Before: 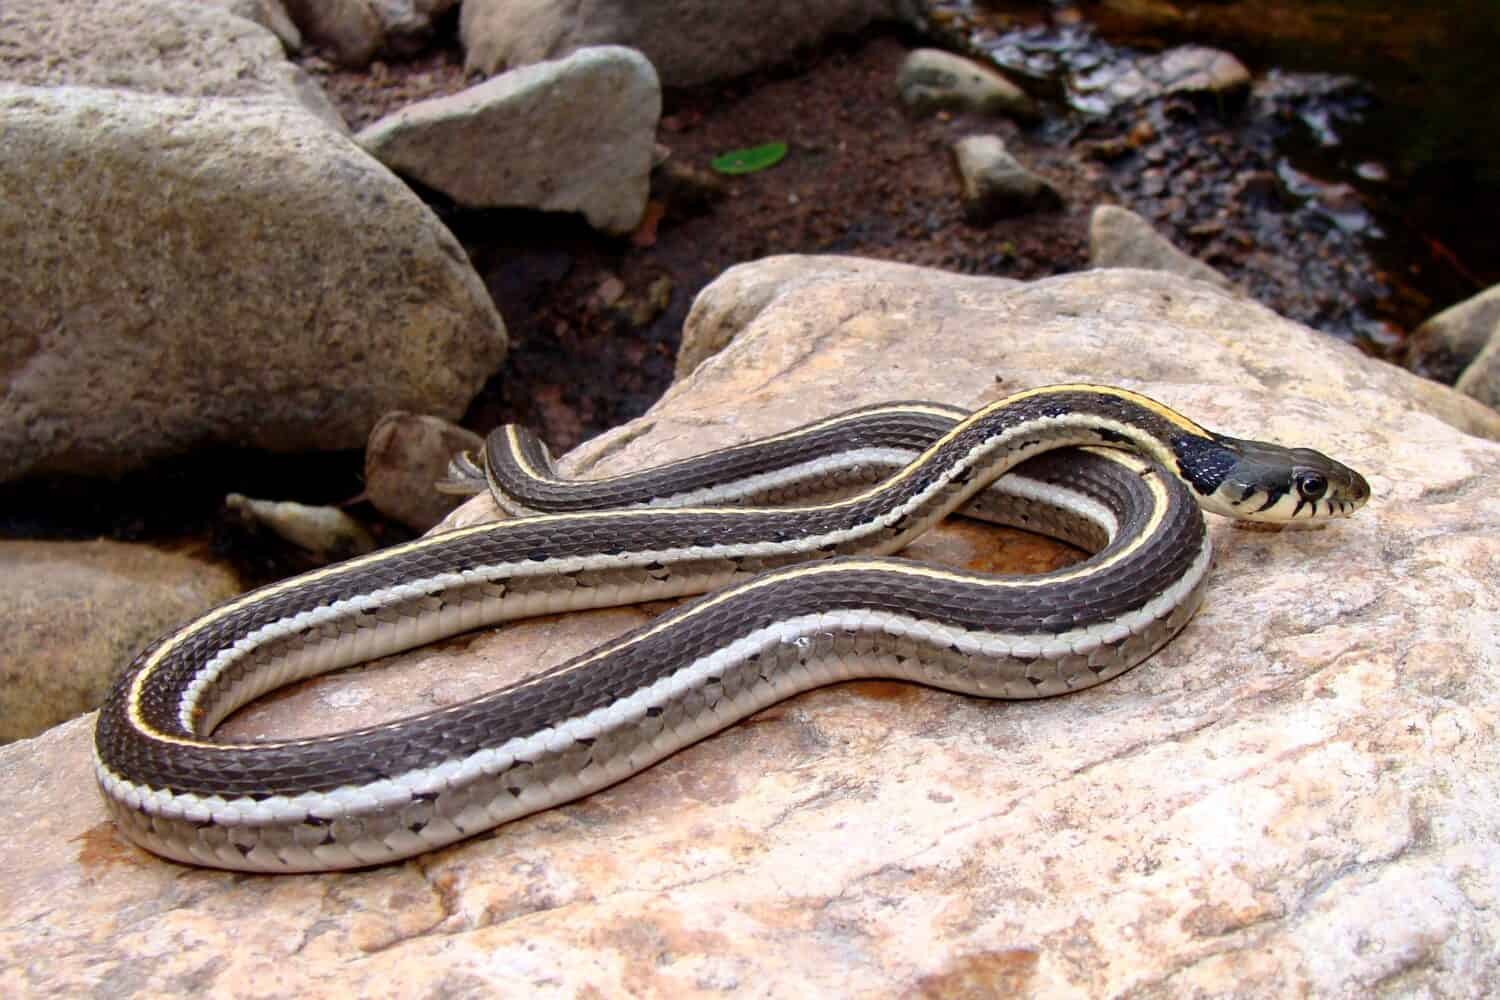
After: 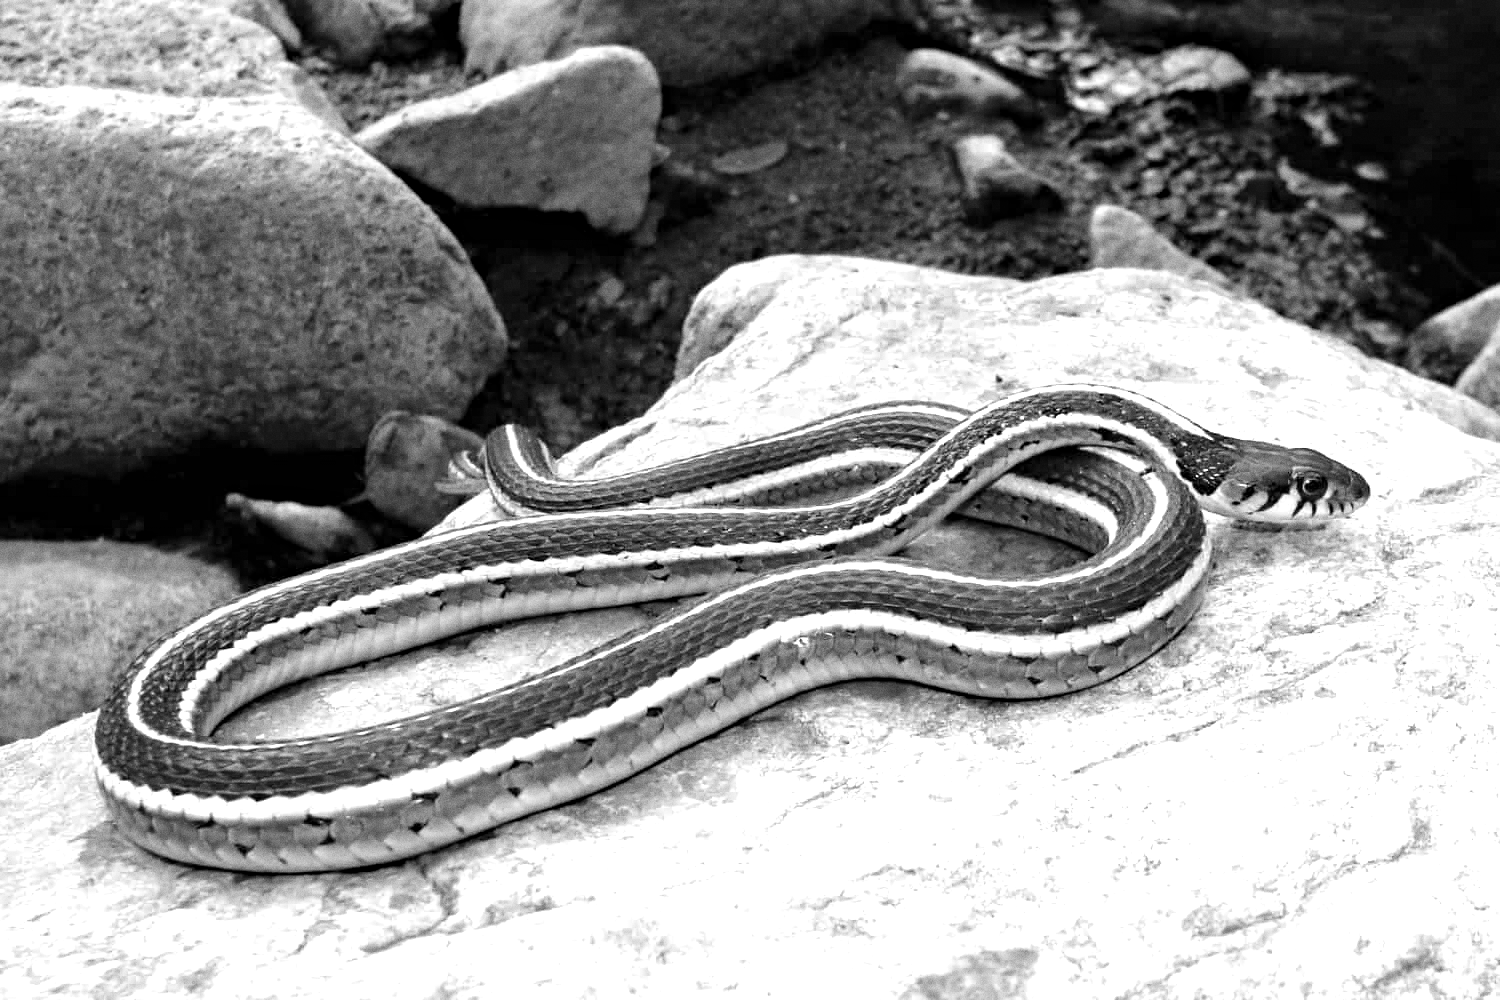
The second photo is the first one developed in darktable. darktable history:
color zones: curves: ch1 [(0, -0.394) (0.143, -0.394) (0.286, -0.394) (0.429, -0.392) (0.571, -0.391) (0.714, -0.391) (0.857, -0.391) (1, -0.394)]
haze removal: compatibility mode true, adaptive false
levels: levels [0, 0.394, 0.787]
grain: coarseness 0.09 ISO
